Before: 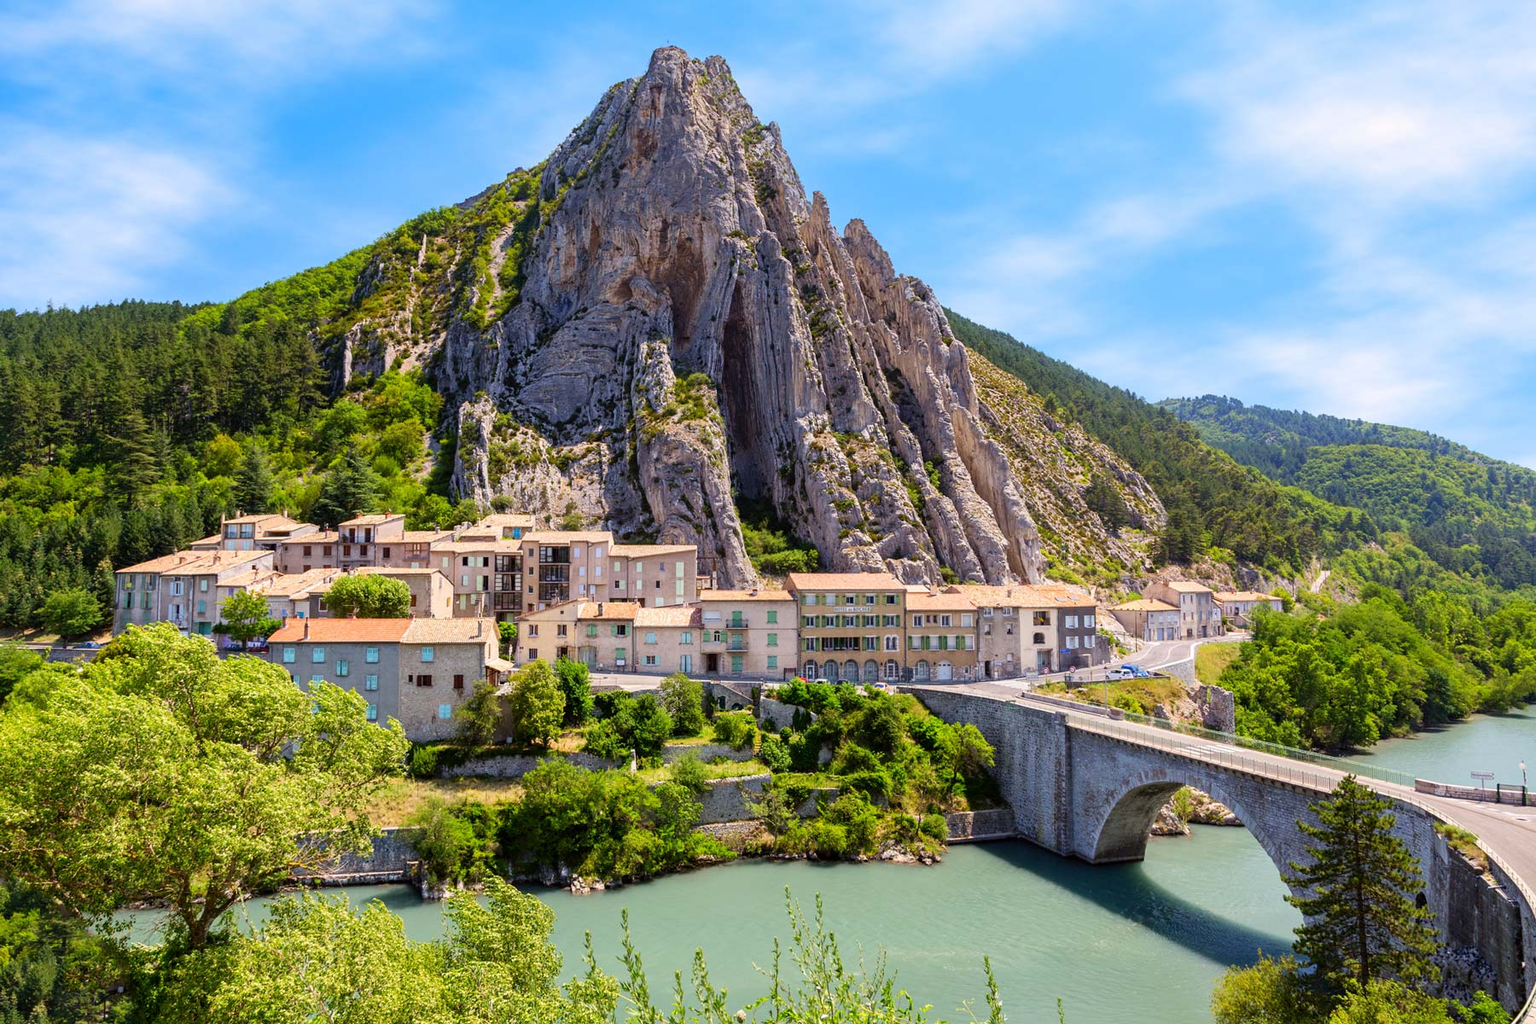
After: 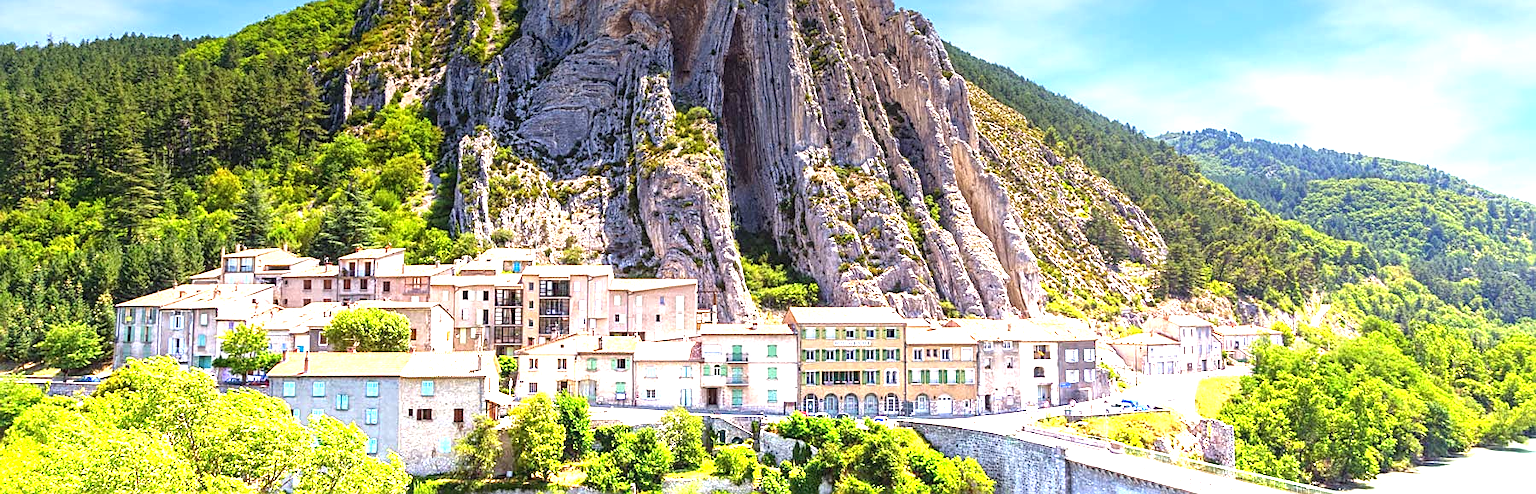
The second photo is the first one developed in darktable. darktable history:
local contrast: detail 110%
crop and rotate: top 26.056%, bottom 25.543%
graduated density: density -3.9 EV
sharpen: on, module defaults
